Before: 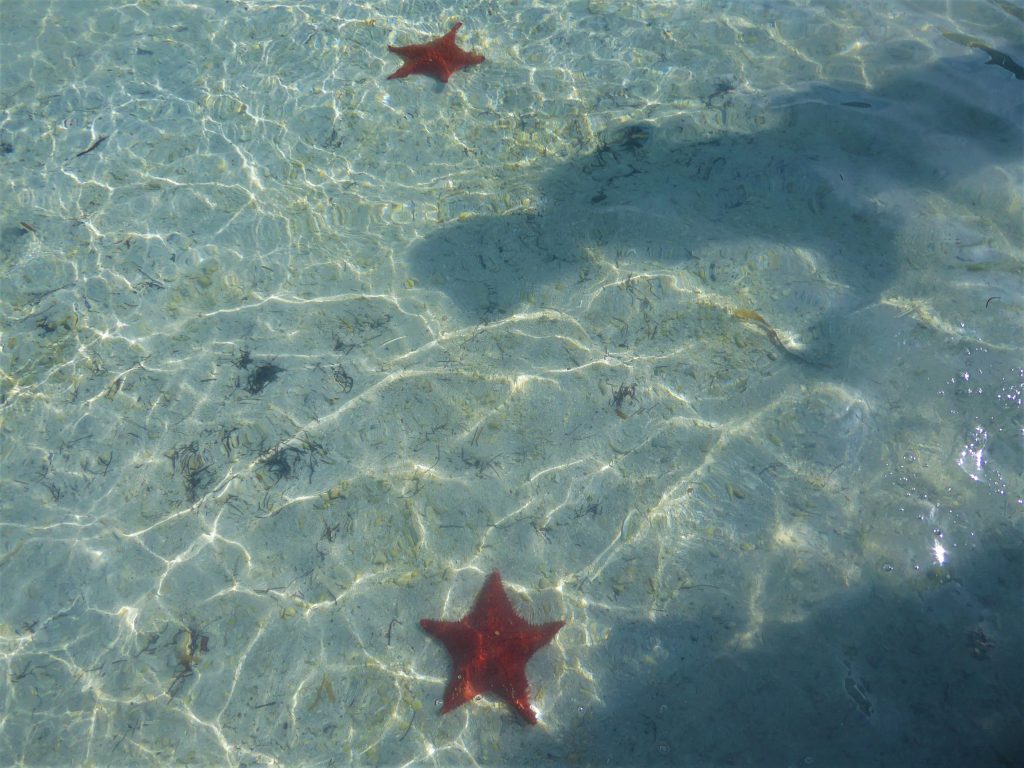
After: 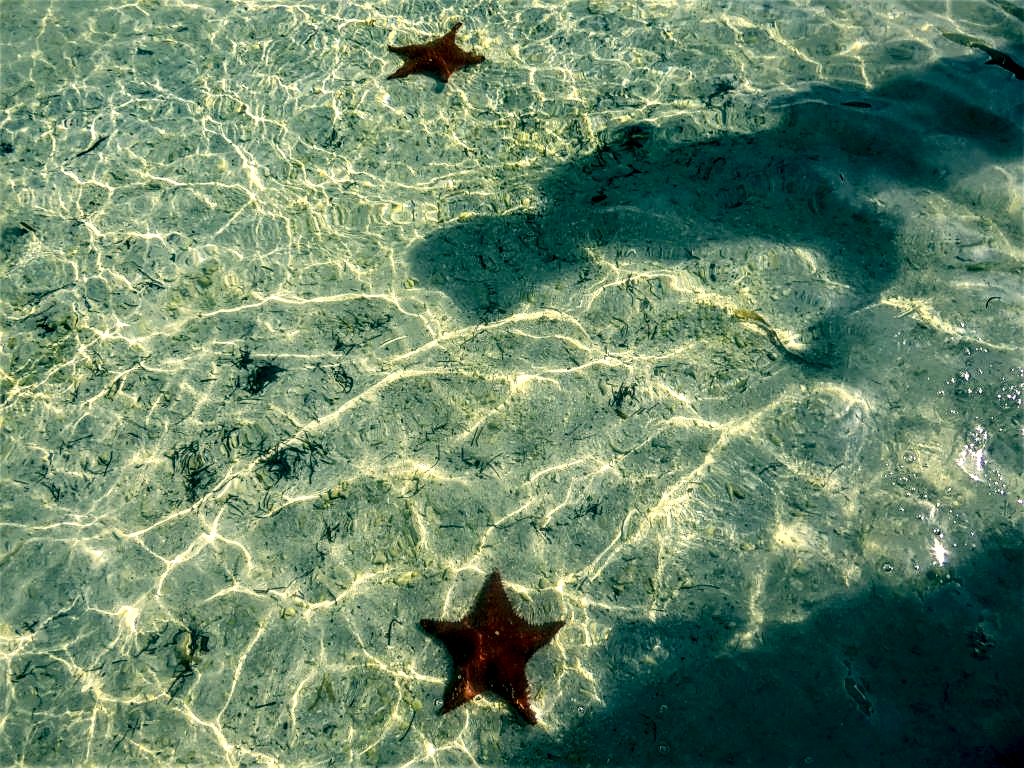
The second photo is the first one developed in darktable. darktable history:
sharpen: on, module defaults
exposure: black level correction 0.017, exposure -0.005 EV, compensate exposure bias true, compensate highlight preservation false
shadows and highlights: shadows 10.97, white point adjustment 1.04, highlights -39.17
contrast brightness saturation: contrast 0.273
color correction: highlights a* 4.66, highlights b* 24.51, shadows a* -15.89, shadows b* 4.04
local contrast: highlights 0%, shadows 2%, detail 182%
